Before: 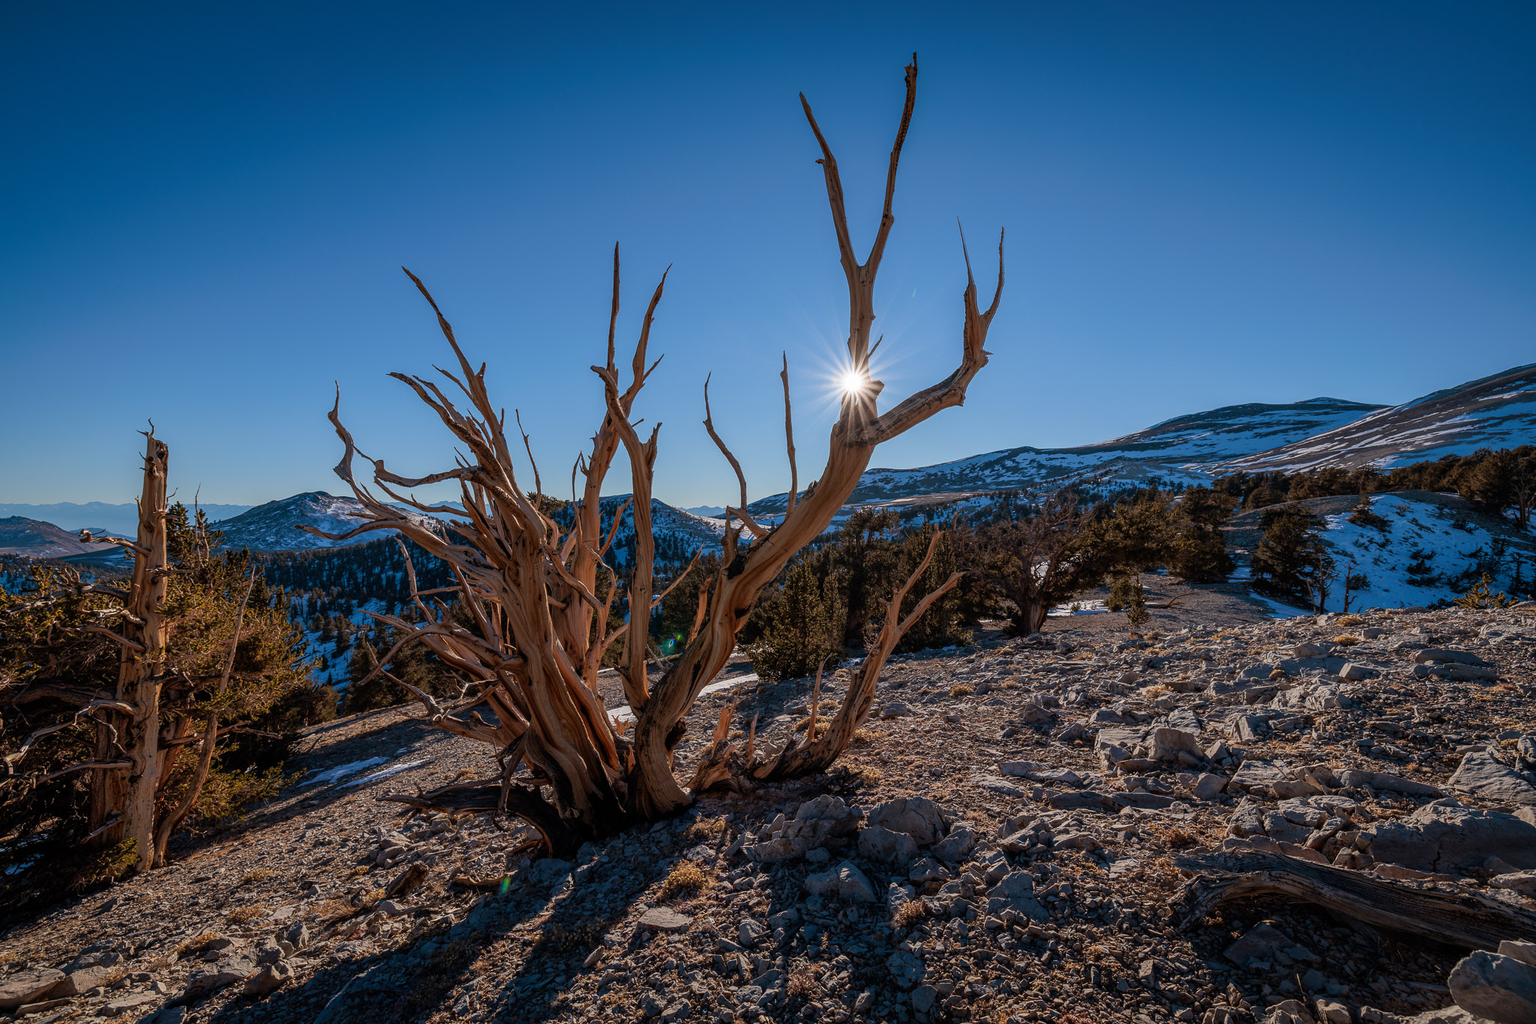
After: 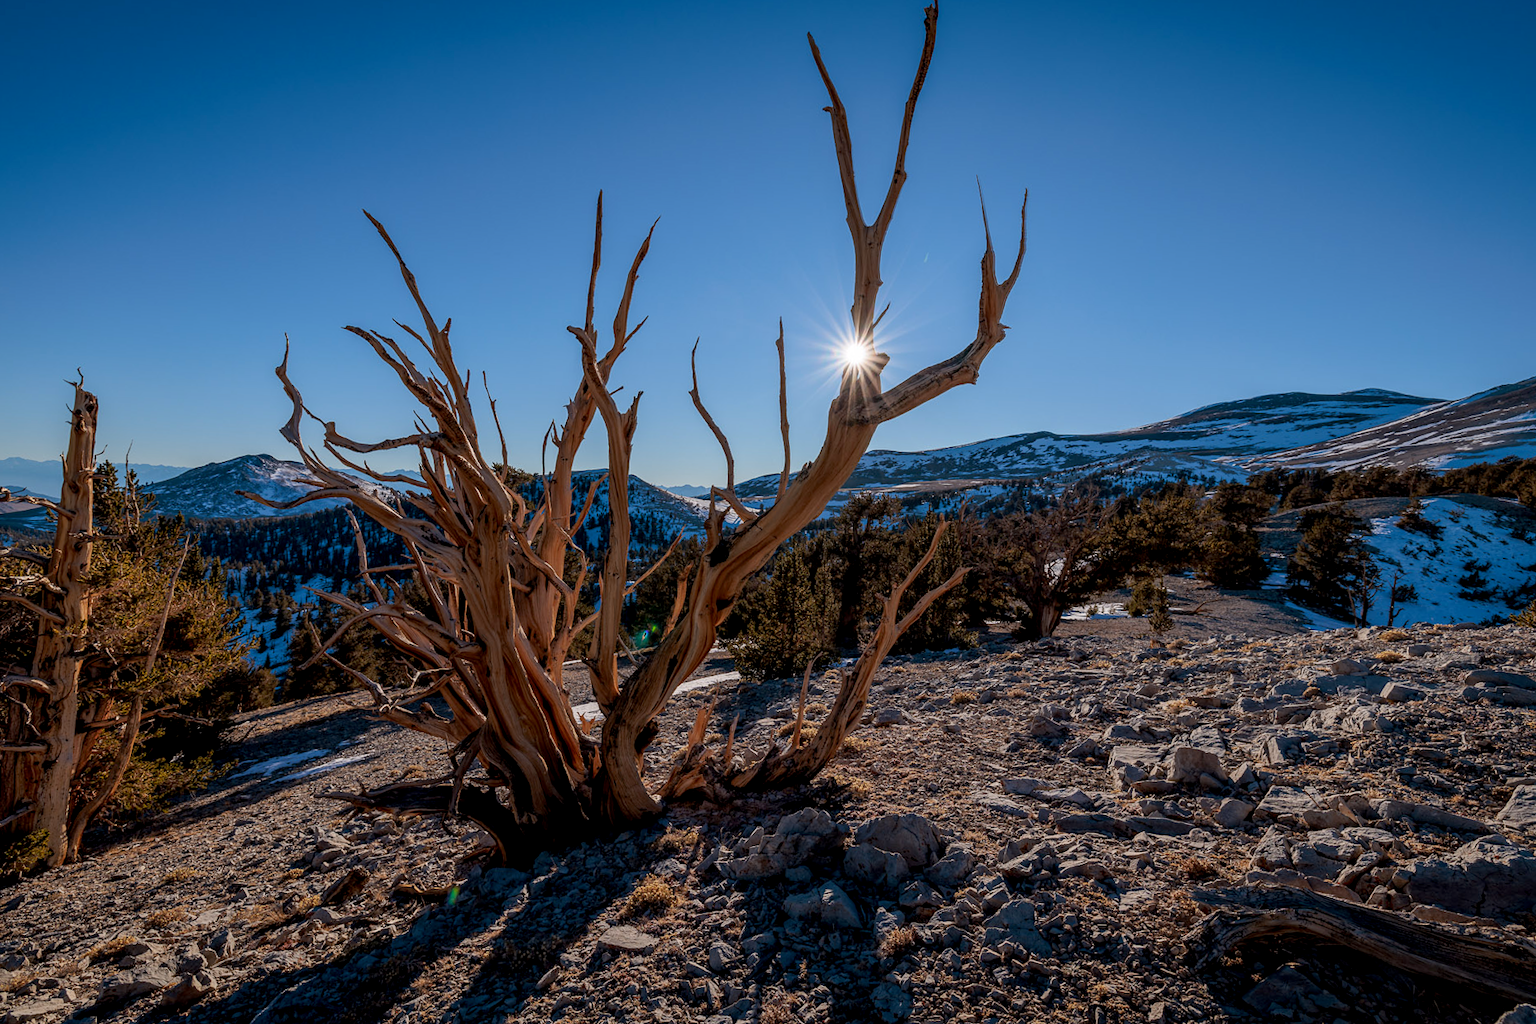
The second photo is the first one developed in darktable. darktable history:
crop and rotate: angle -1.96°, left 3.097%, top 4.154%, right 1.586%, bottom 0.529%
exposure: black level correction 0.005, exposure 0.014 EV, compensate highlight preservation false
